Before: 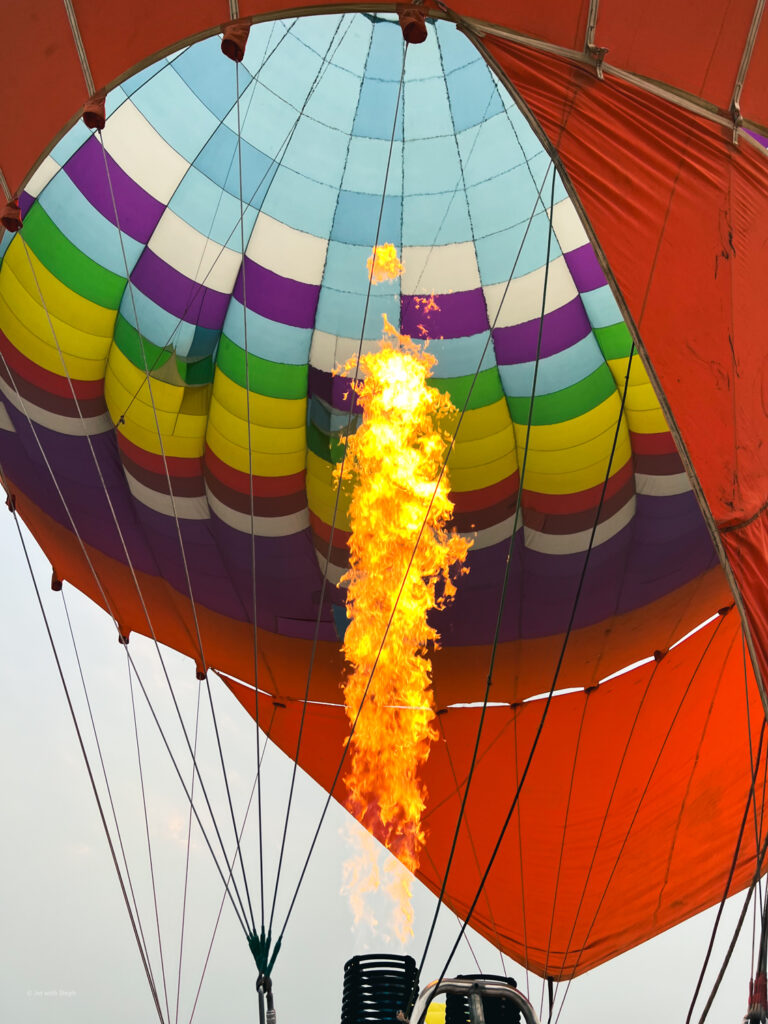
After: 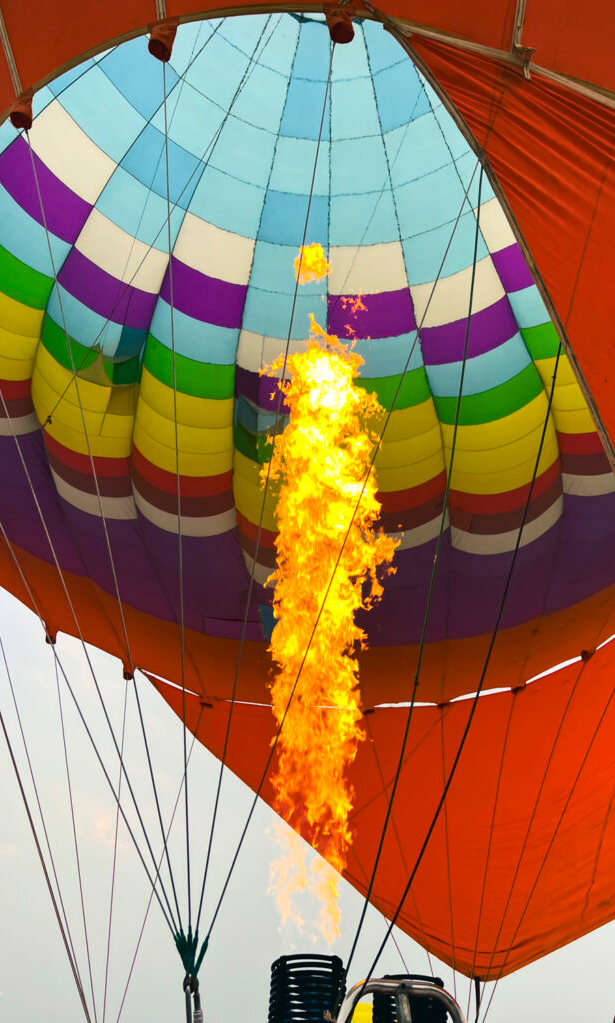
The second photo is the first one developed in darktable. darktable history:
crop and rotate: left 9.597%, right 10.195%
color balance rgb: global vibrance 42.74%
